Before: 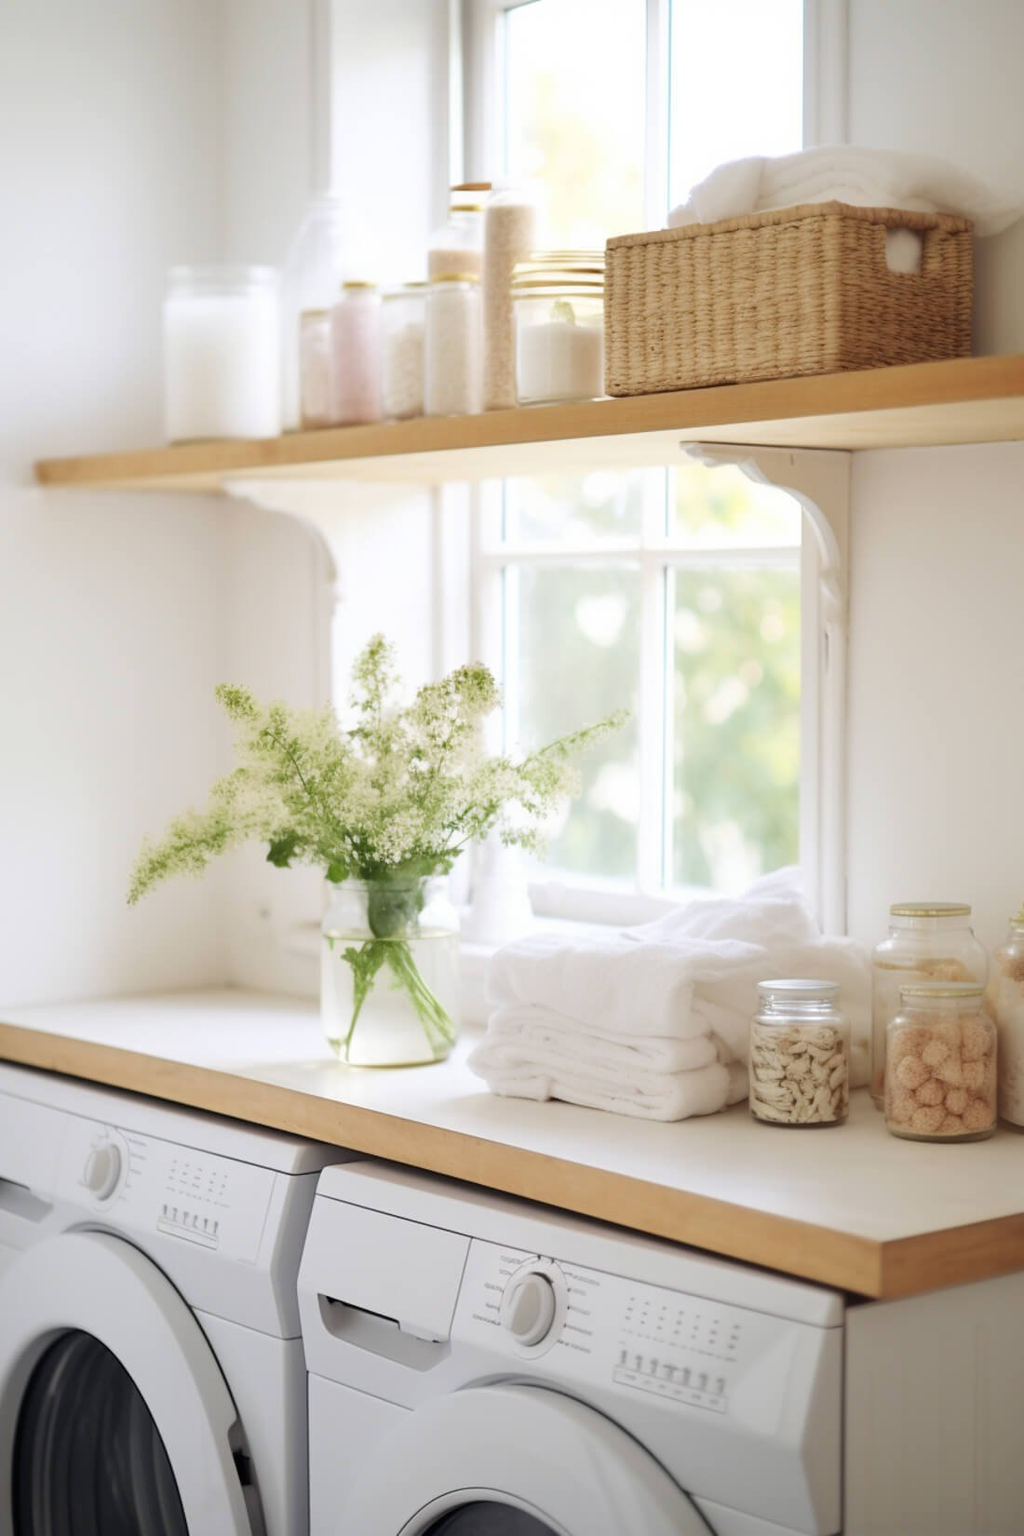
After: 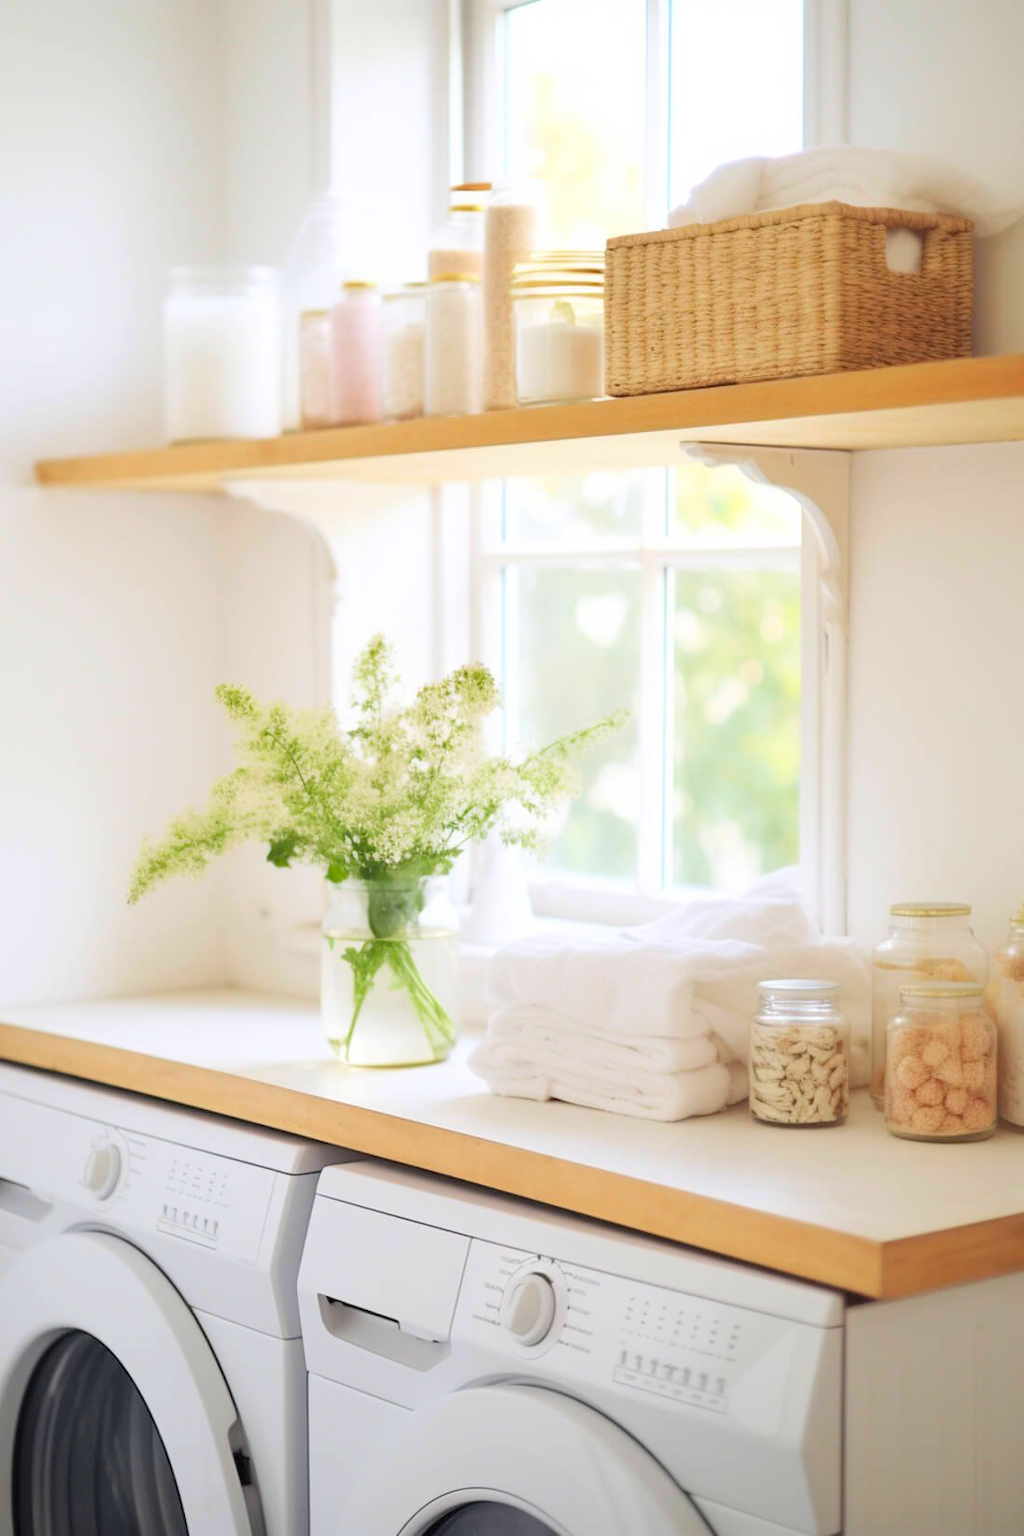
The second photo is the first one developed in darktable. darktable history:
contrast brightness saturation: contrast 0.068, brightness 0.178, saturation 0.41
